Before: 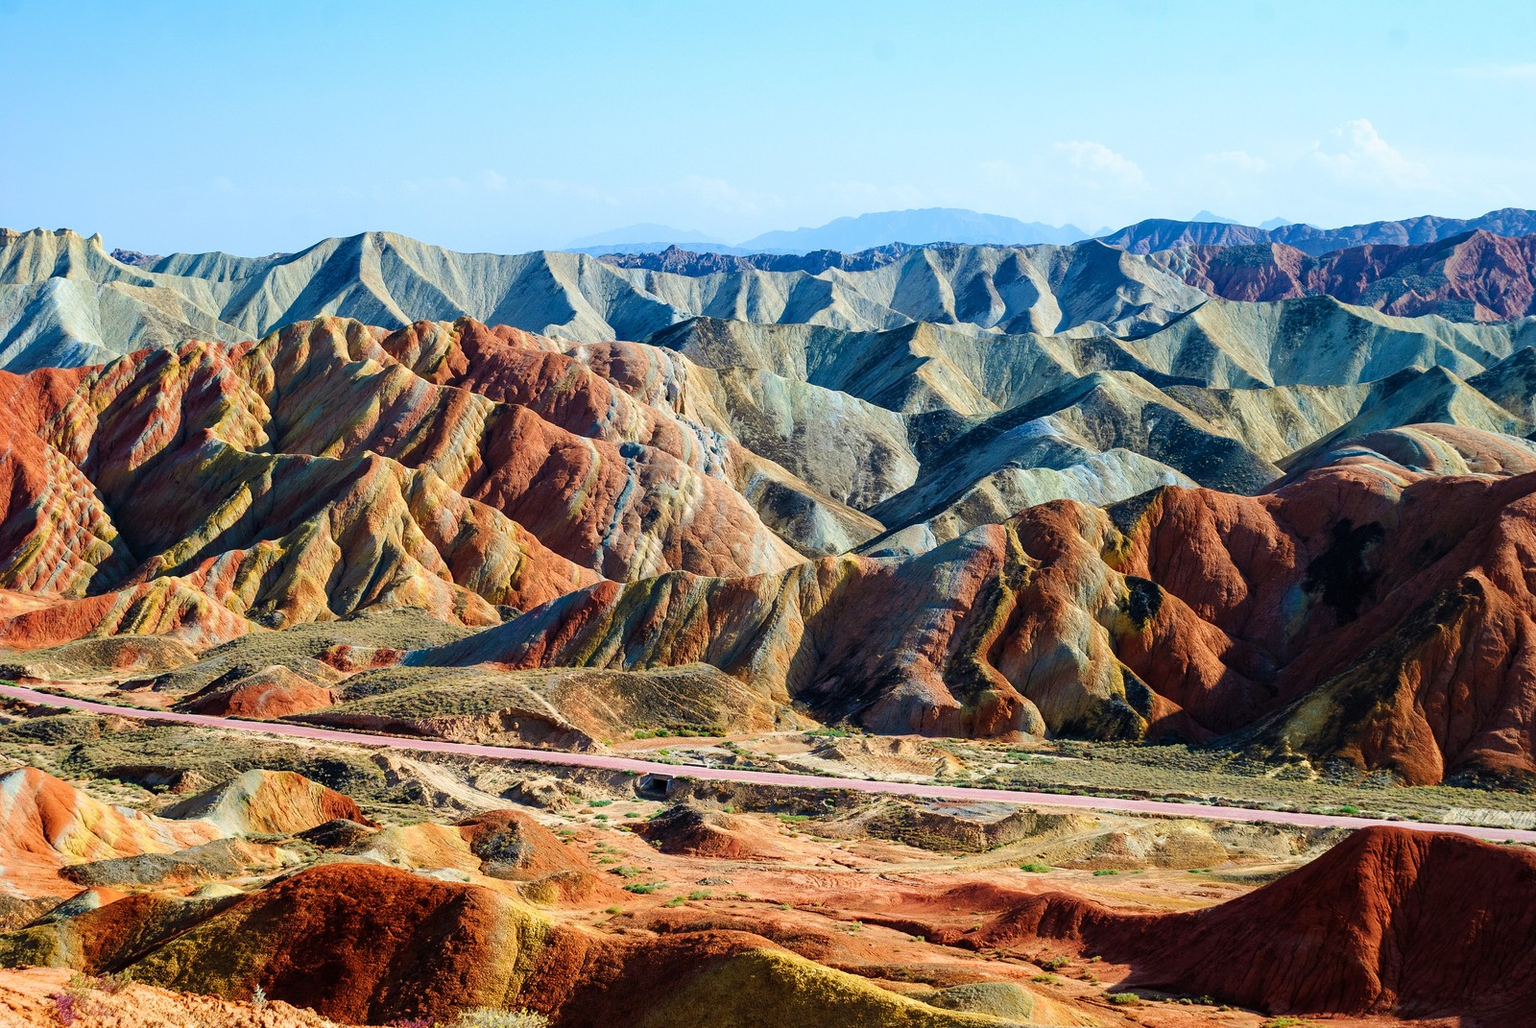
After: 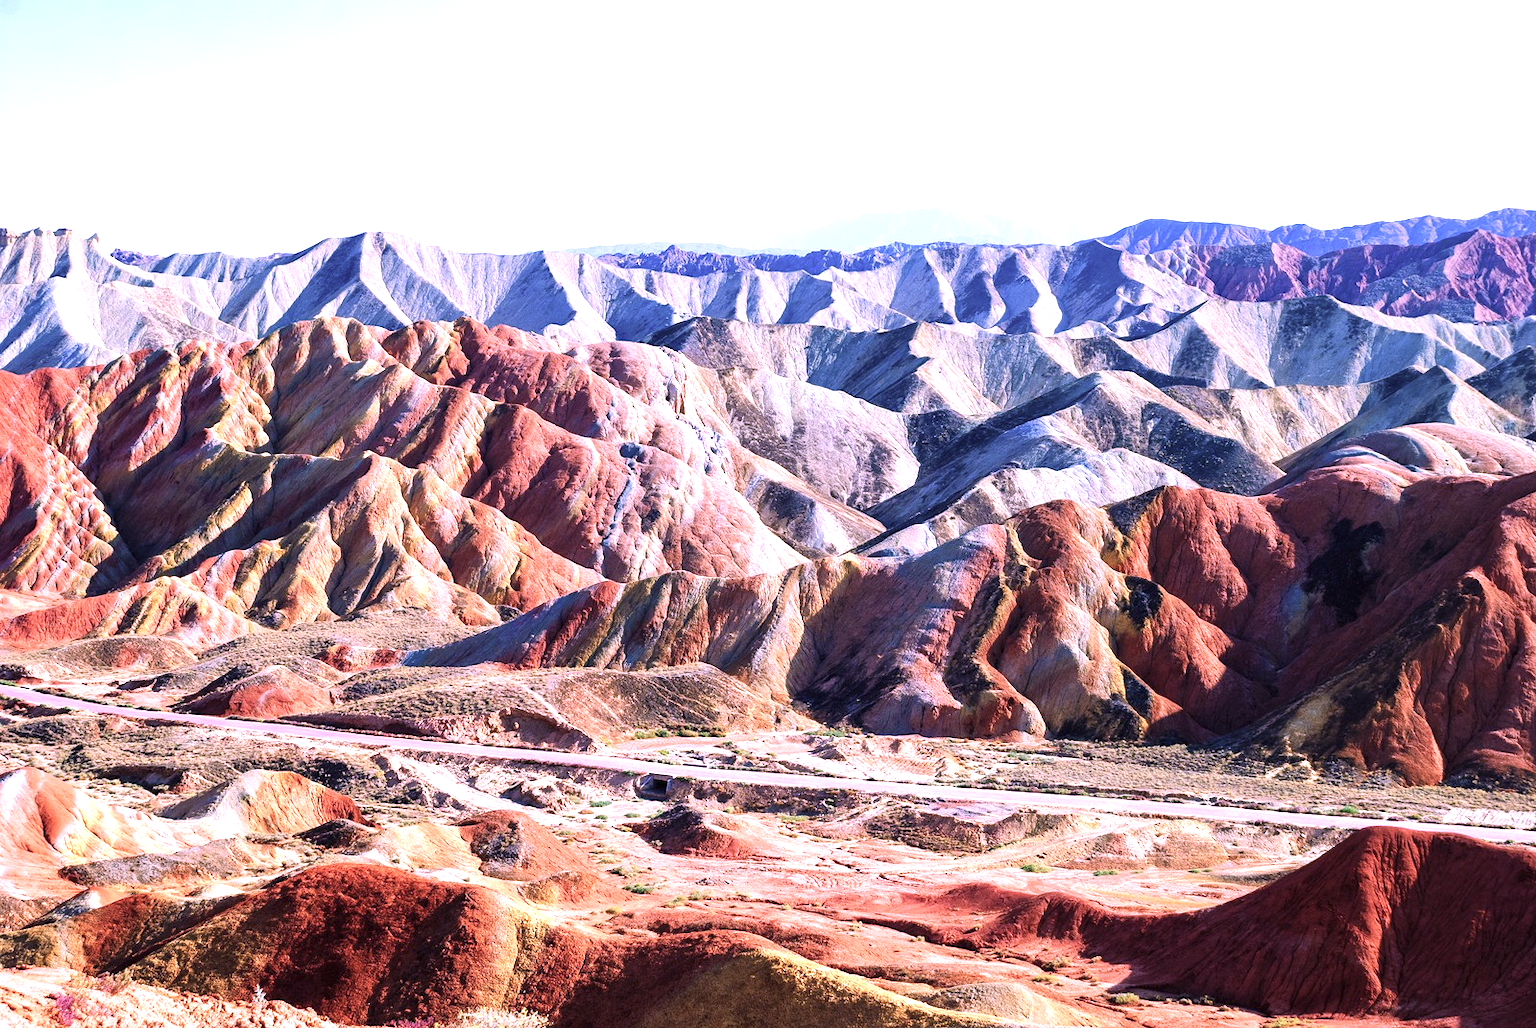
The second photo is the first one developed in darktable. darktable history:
color correction: highlights b* 0.031, saturation 0.82
color calibration: output R [1.107, -0.012, -0.003, 0], output B [0, 0, 1.308, 0], x 0.366, y 0.379, temperature 4401.92 K
exposure: black level correction 0, exposure 0.898 EV, compensate exposure bias true, compensate highlight preservation false
